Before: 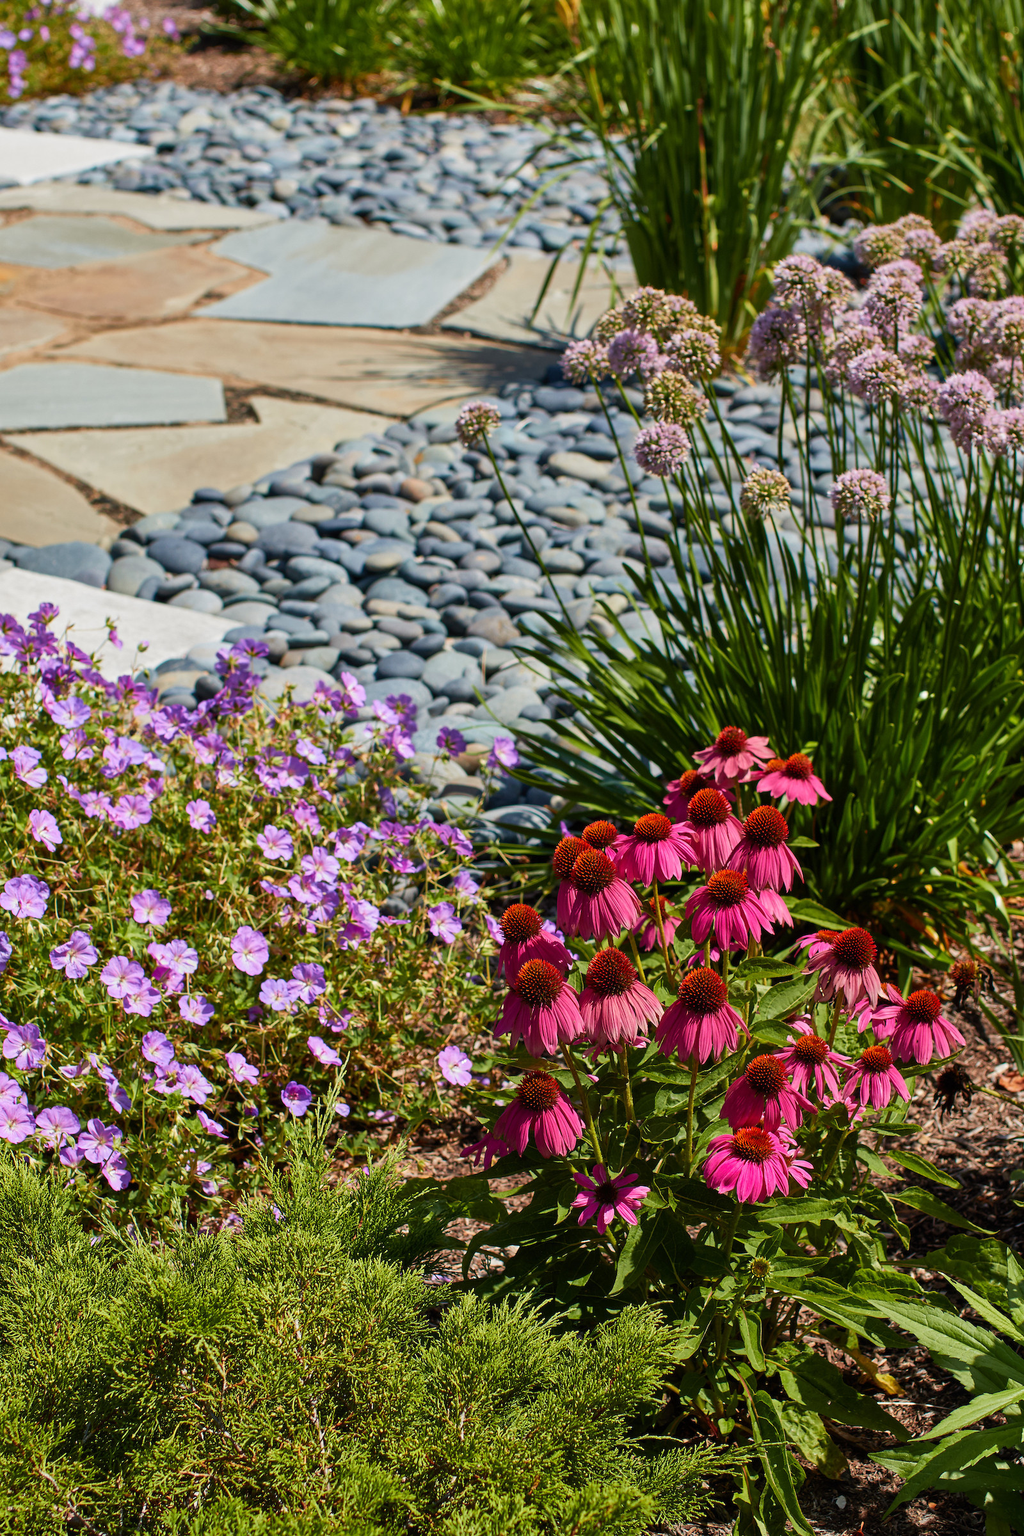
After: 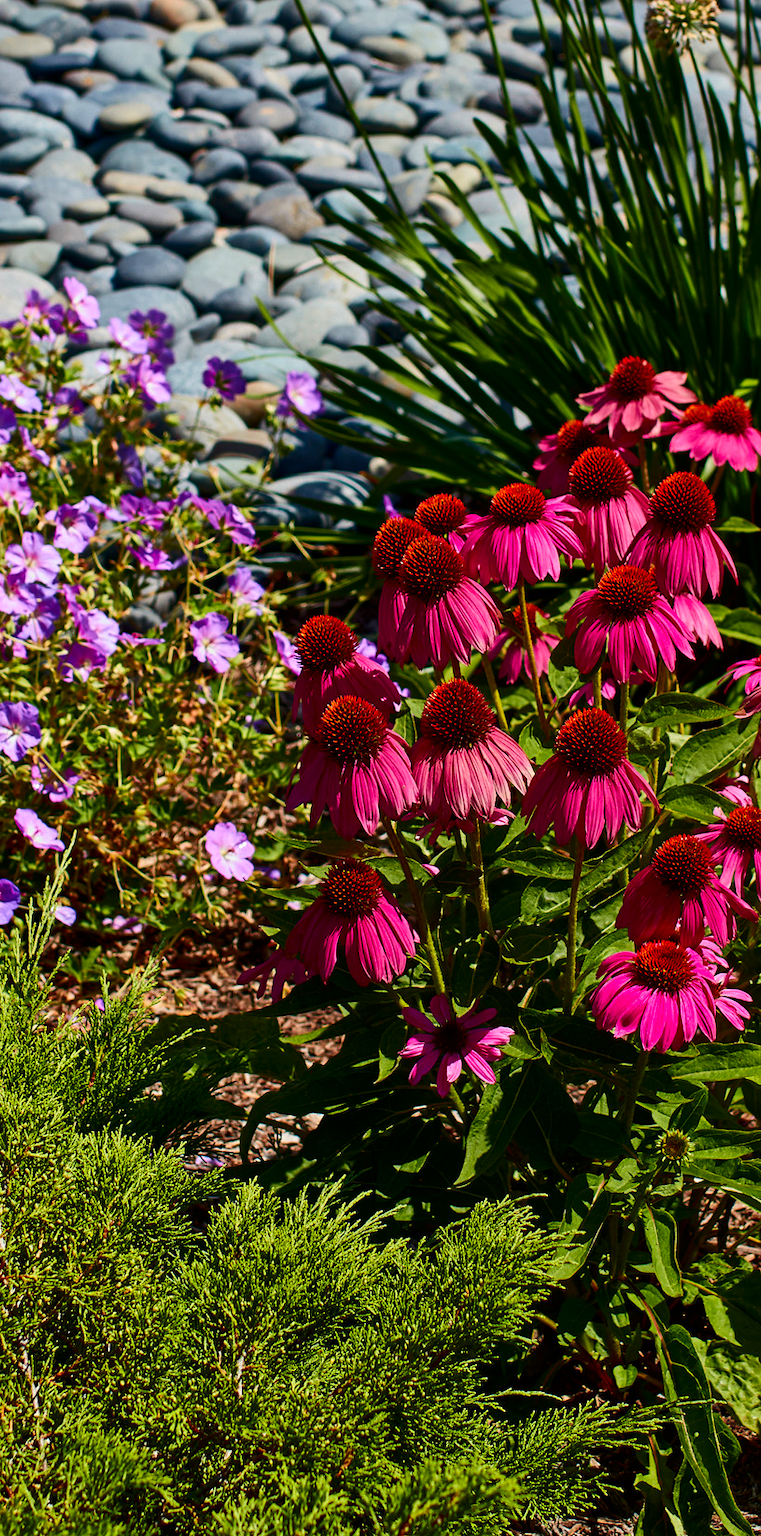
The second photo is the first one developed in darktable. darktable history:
crop and rotate: left 29.081%, top 31.391%, right 19.859%
contrast brightness saturation: contrast 0.186, brightness -0.113, saturation 0.21
